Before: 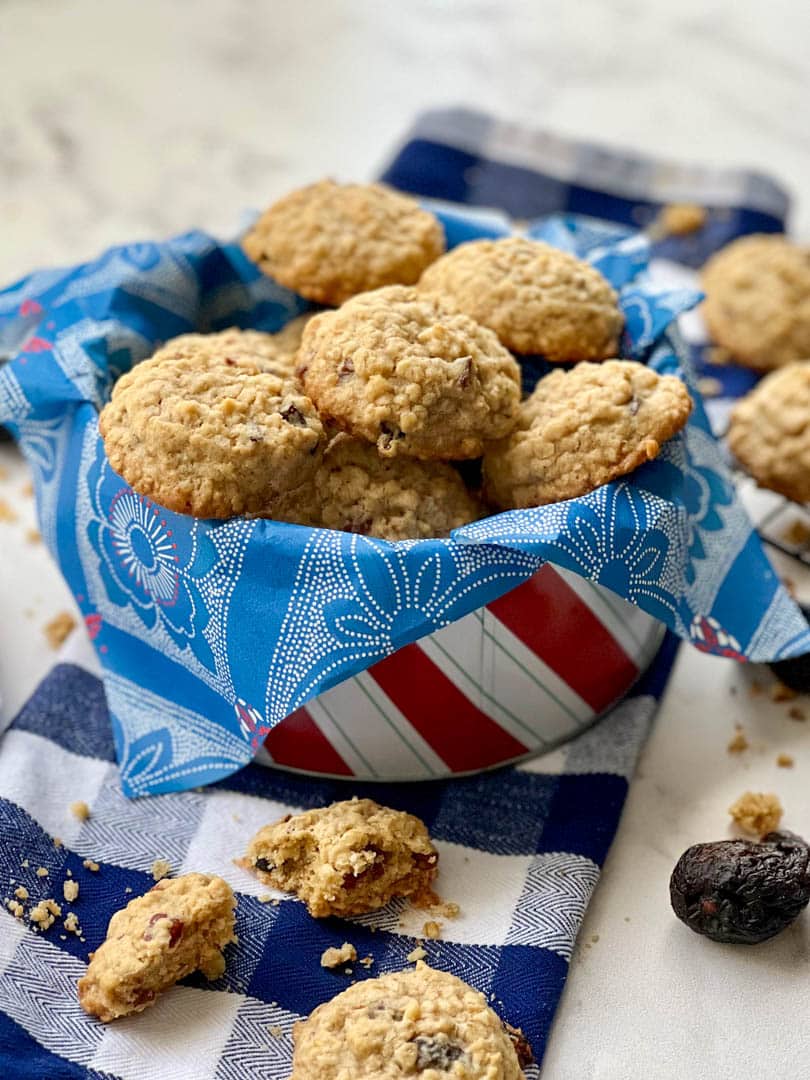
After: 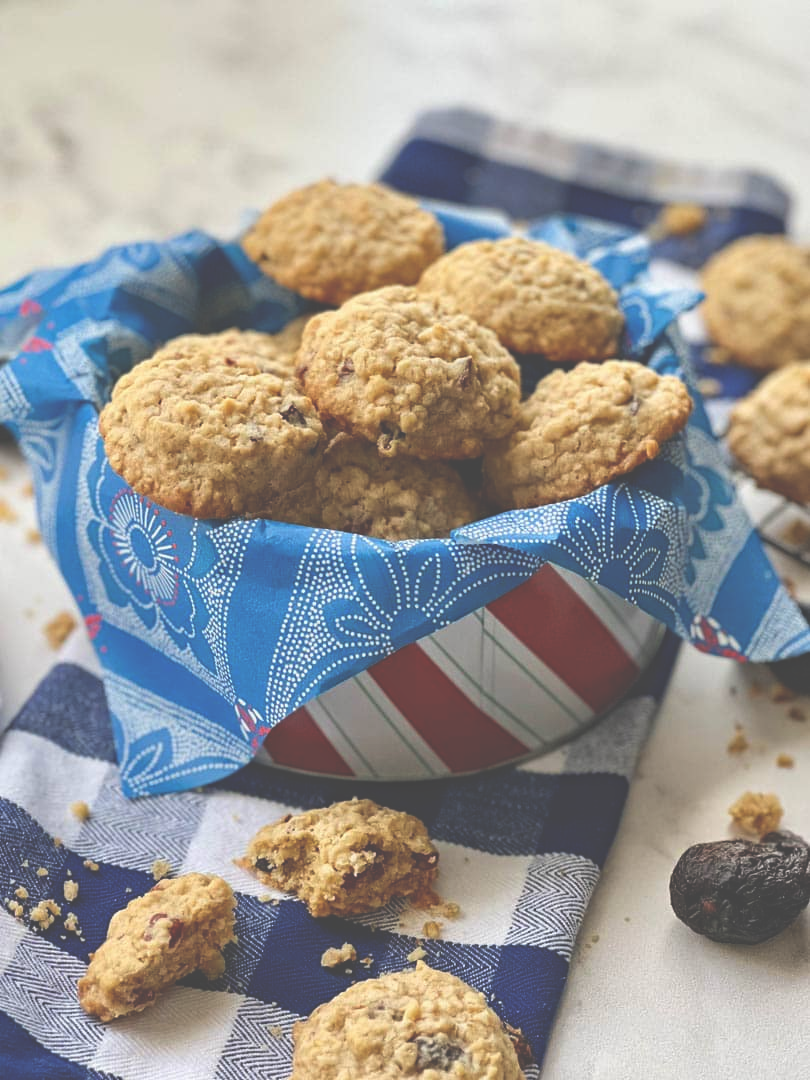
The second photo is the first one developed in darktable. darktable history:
exposure: black level correction -0.063, exposure -0.05 EV, compensate exposure bias true, compensate highlight preservation false
haze removal: compatibility mode true, adaptive false
